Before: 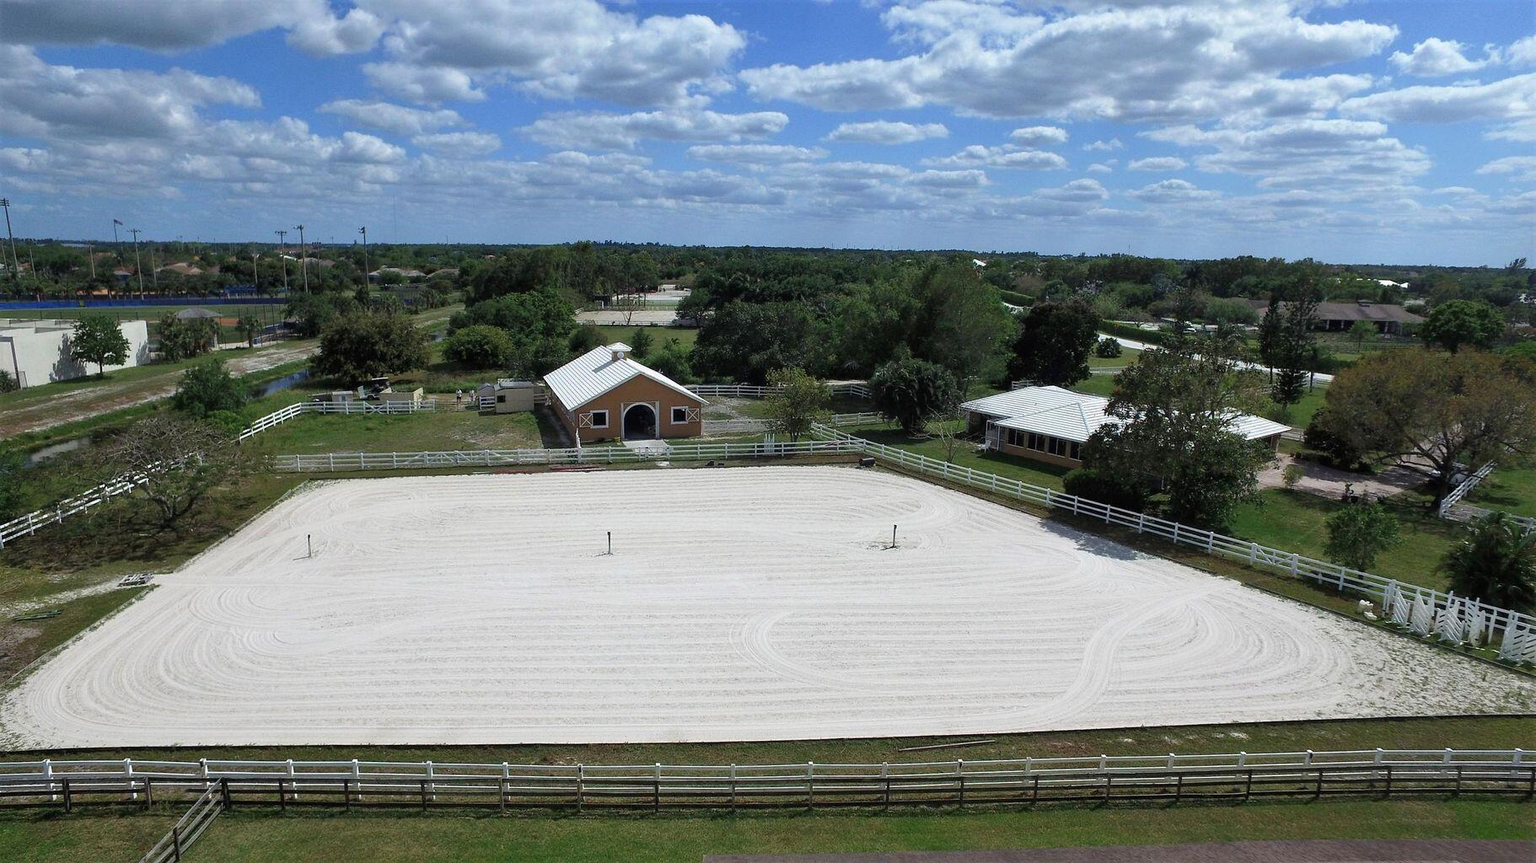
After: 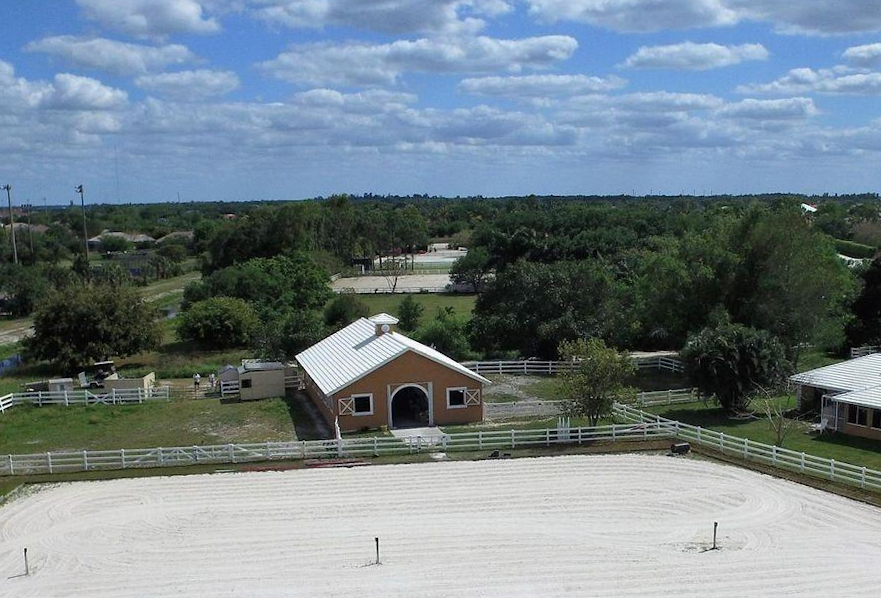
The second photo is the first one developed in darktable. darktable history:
crop: left 17.835%, top 7.675%, right 32.881%, bottom 32.213%
rotate and perspective: rotation -1.32°, lens shift (horizontal) -0.031, crop left 0.015, crop right 0.985, crop top 0.047, crop bottom 0.982
